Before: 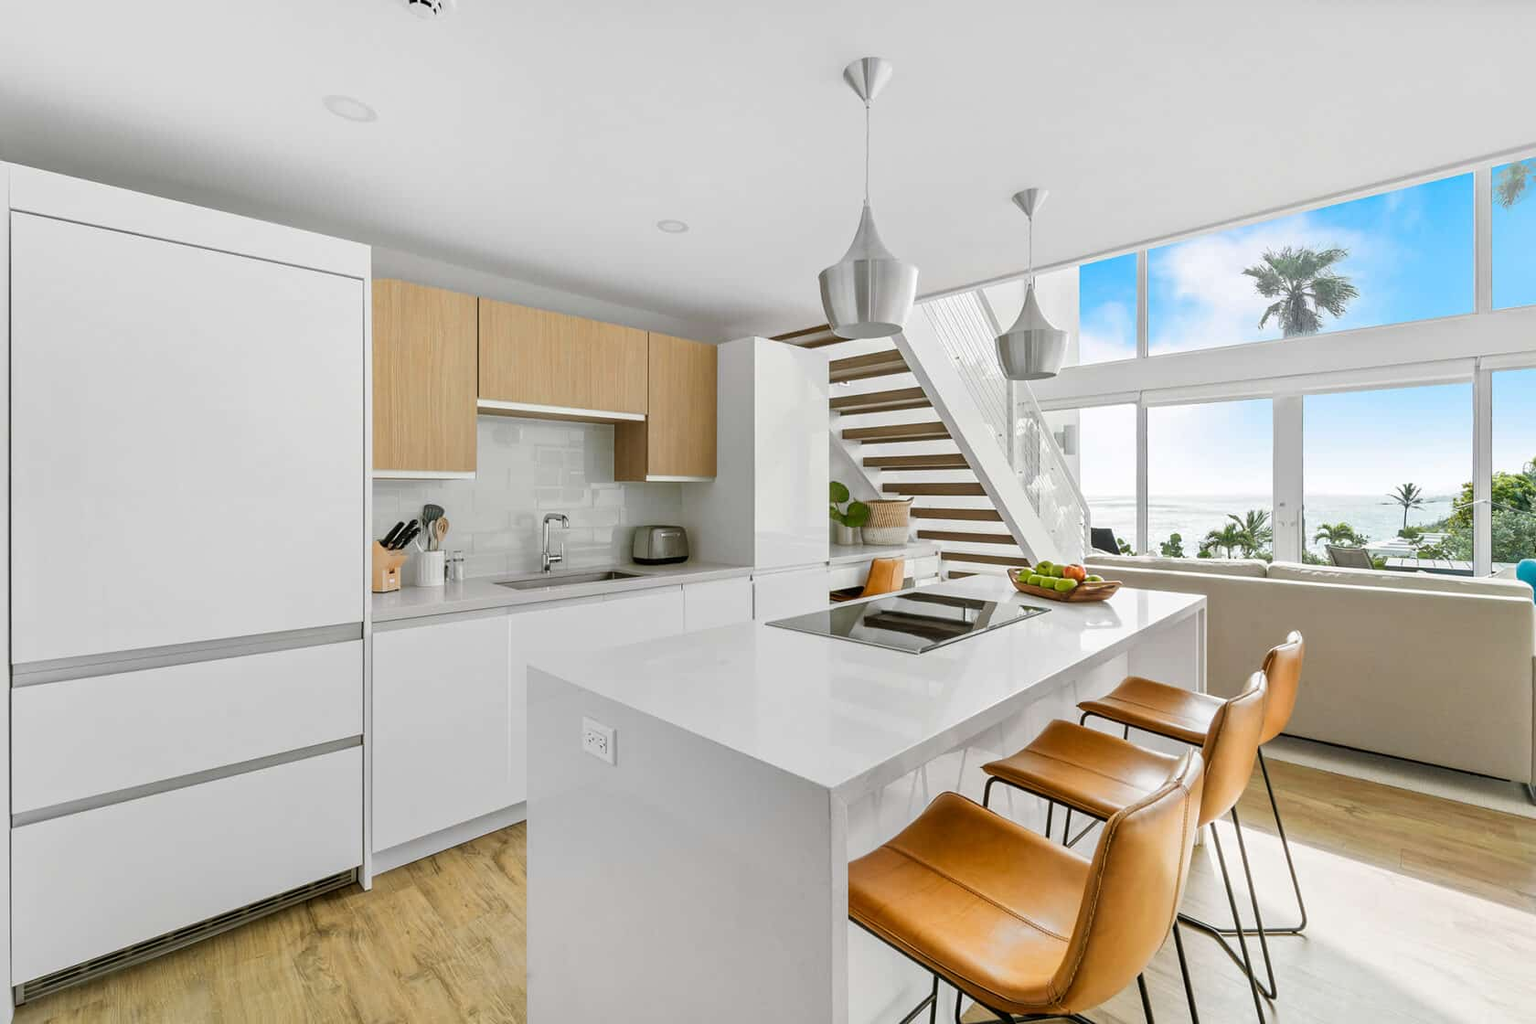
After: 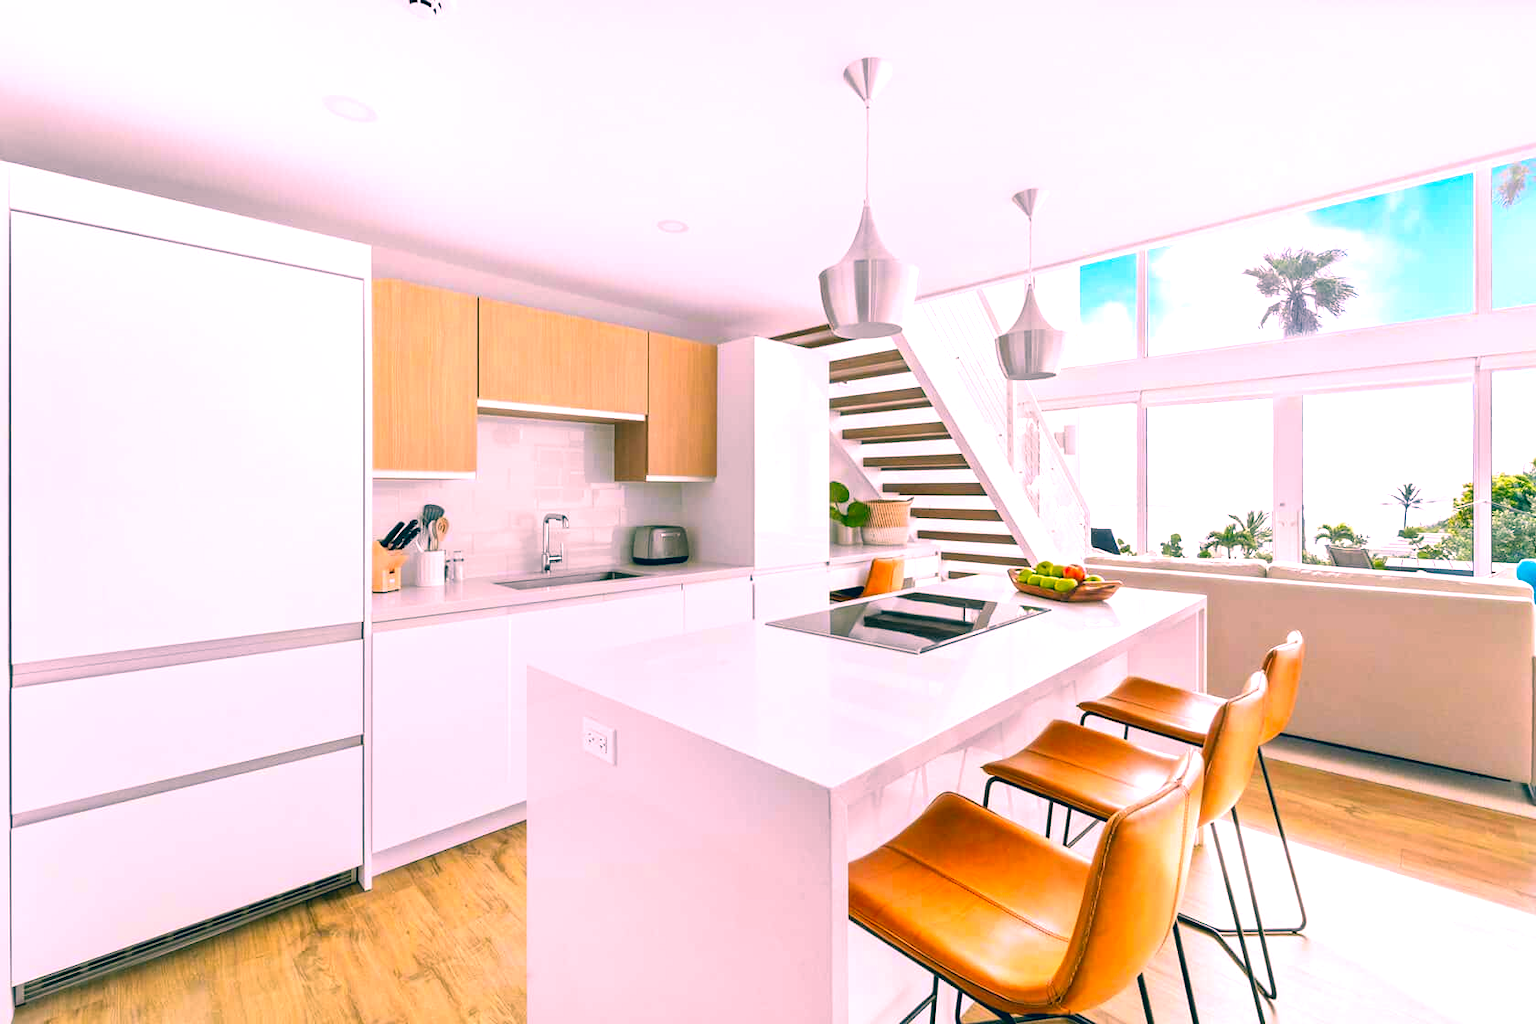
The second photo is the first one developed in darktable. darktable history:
exposure: exposure 0.783 EV, compensate highlight preservation false
color correction: highlights a* 17.44, highlights b* 0.186, shadows a* -15.16, shadows b* -14.09, saturation 1.51
